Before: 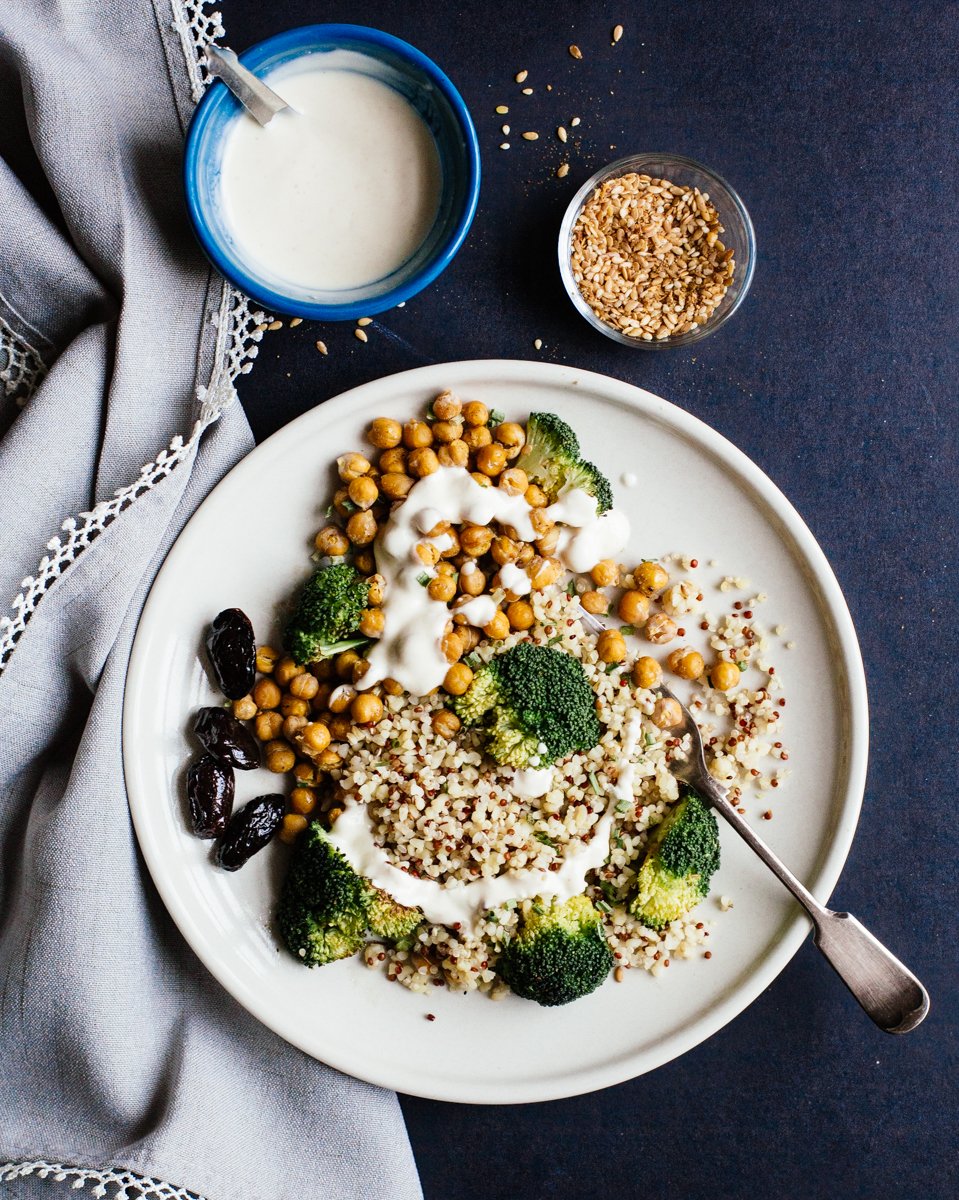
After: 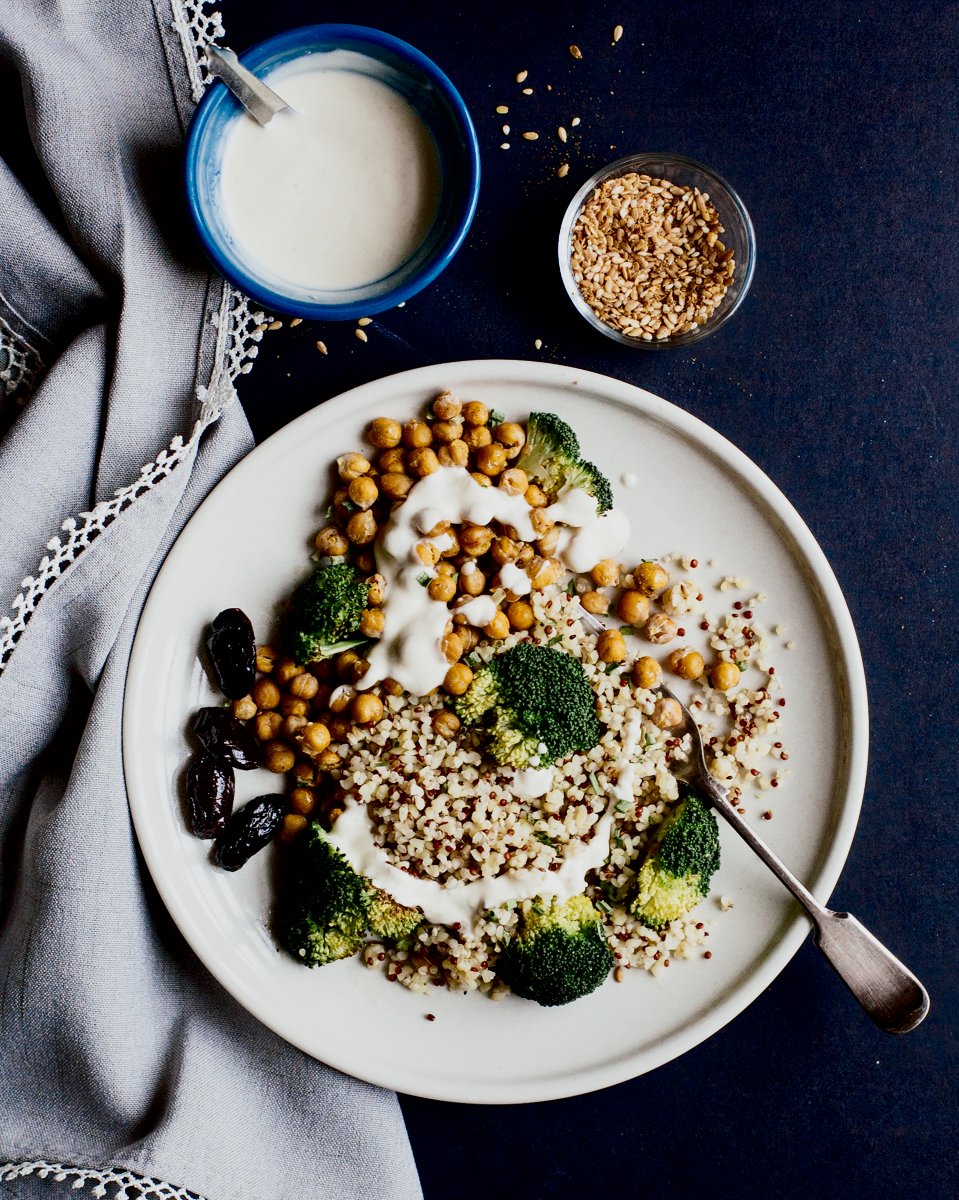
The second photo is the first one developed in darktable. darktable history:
contrast brightness saturation: contrast 0.22
exposure: black level correction 0.011, exposure -0.478 EV, compensate highlight preservation false
